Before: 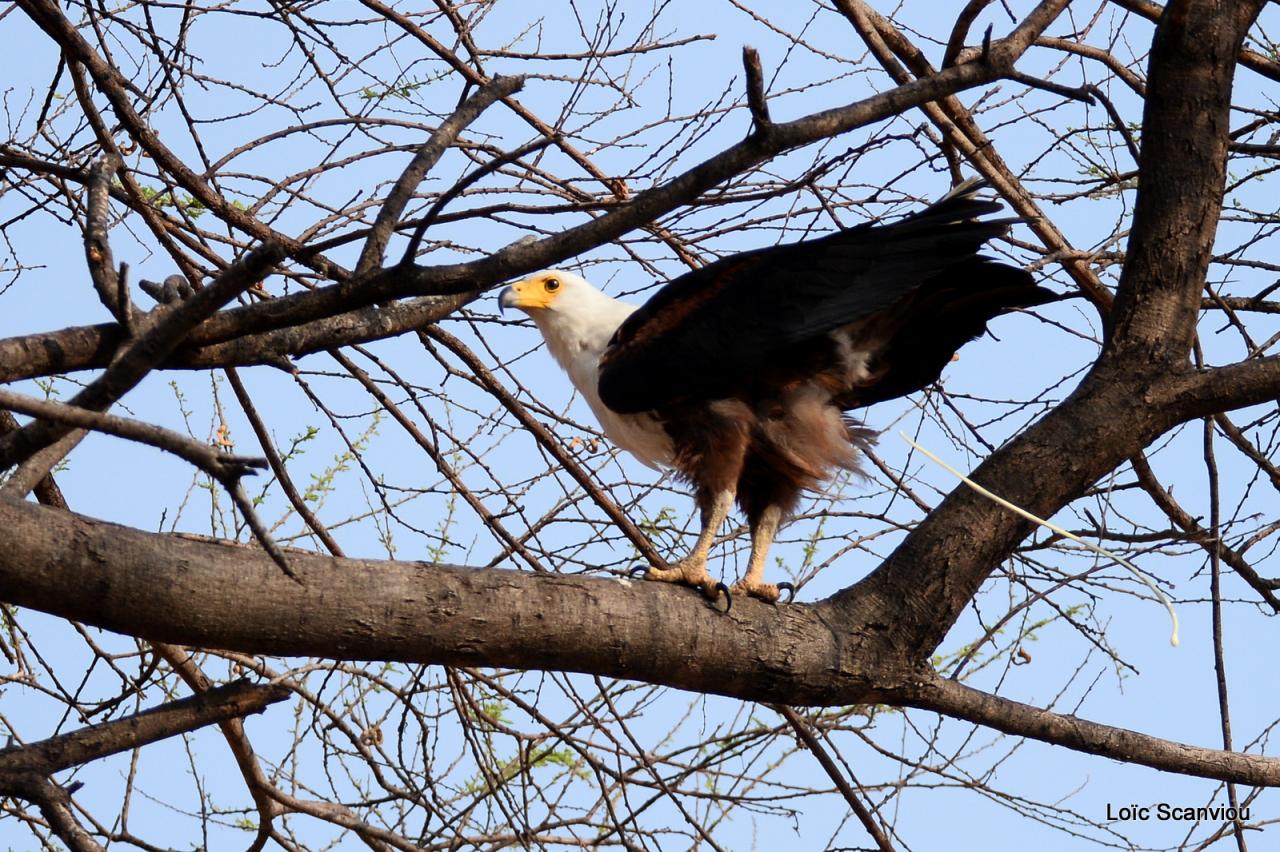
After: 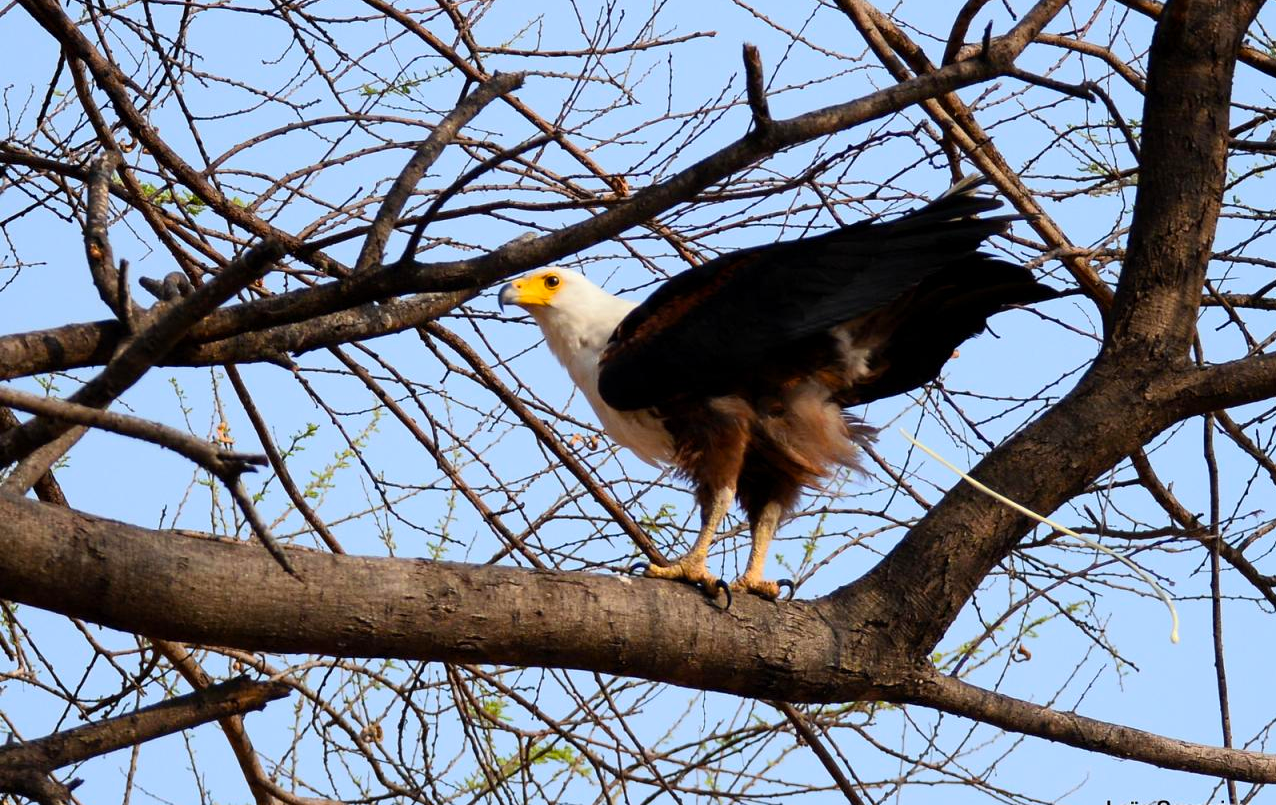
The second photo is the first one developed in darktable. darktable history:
color balance rgb: perceptual saturation grading › global saturation 25%, global vibrance 10%
crop: top 0.448%, right 0.264%, bottom 5.045%
